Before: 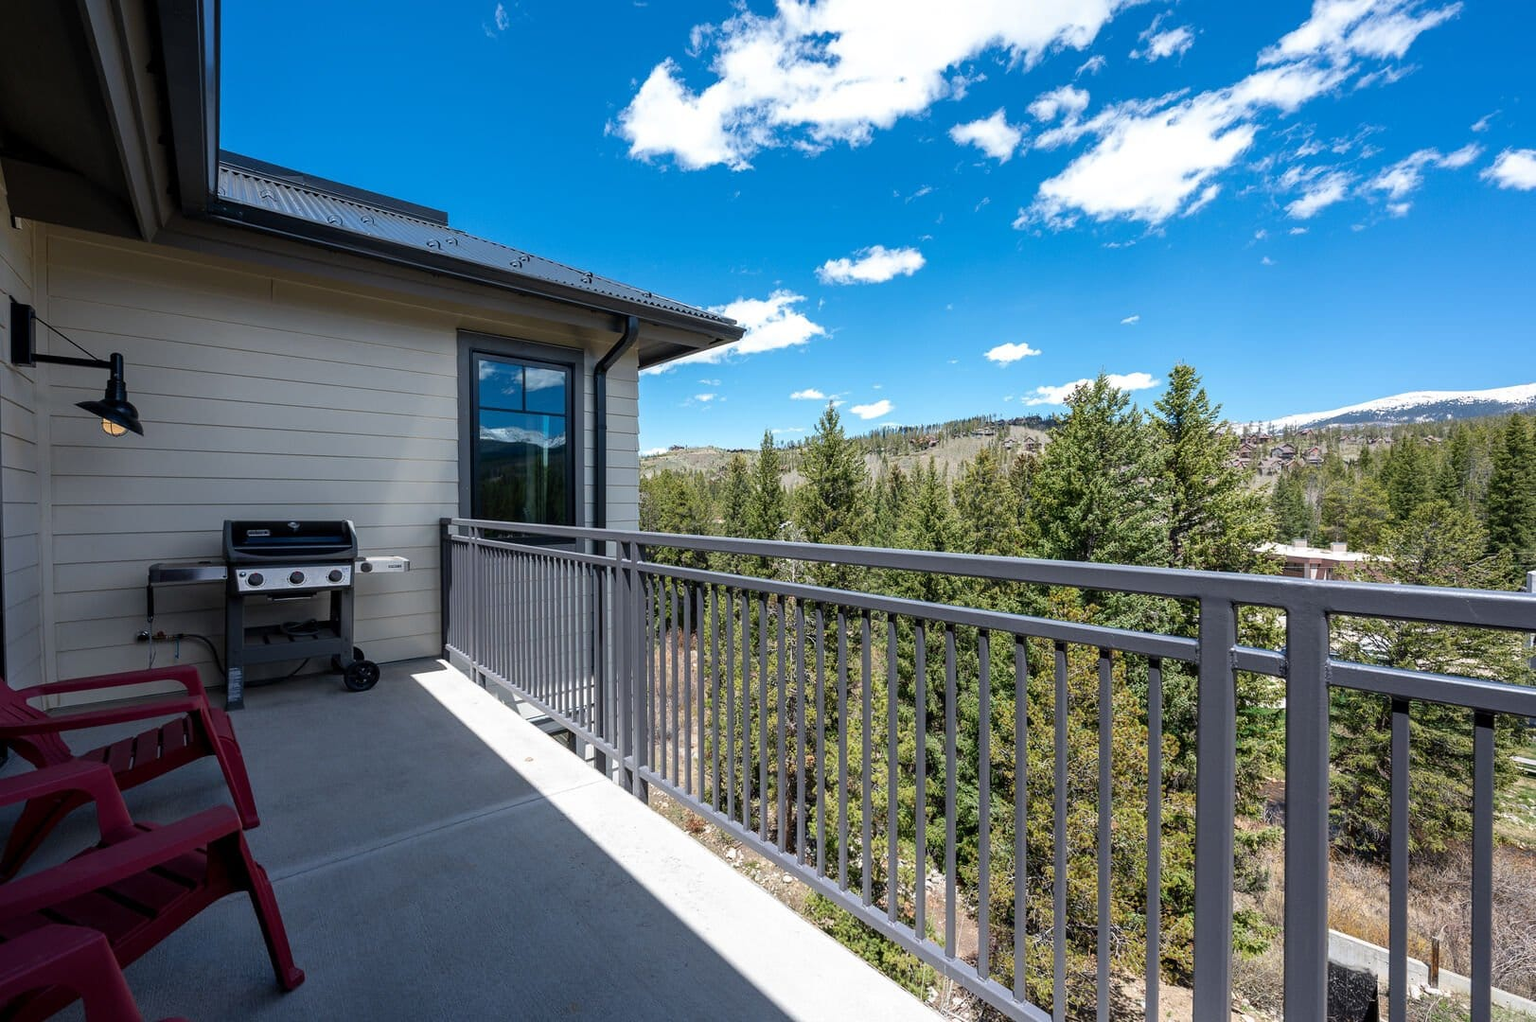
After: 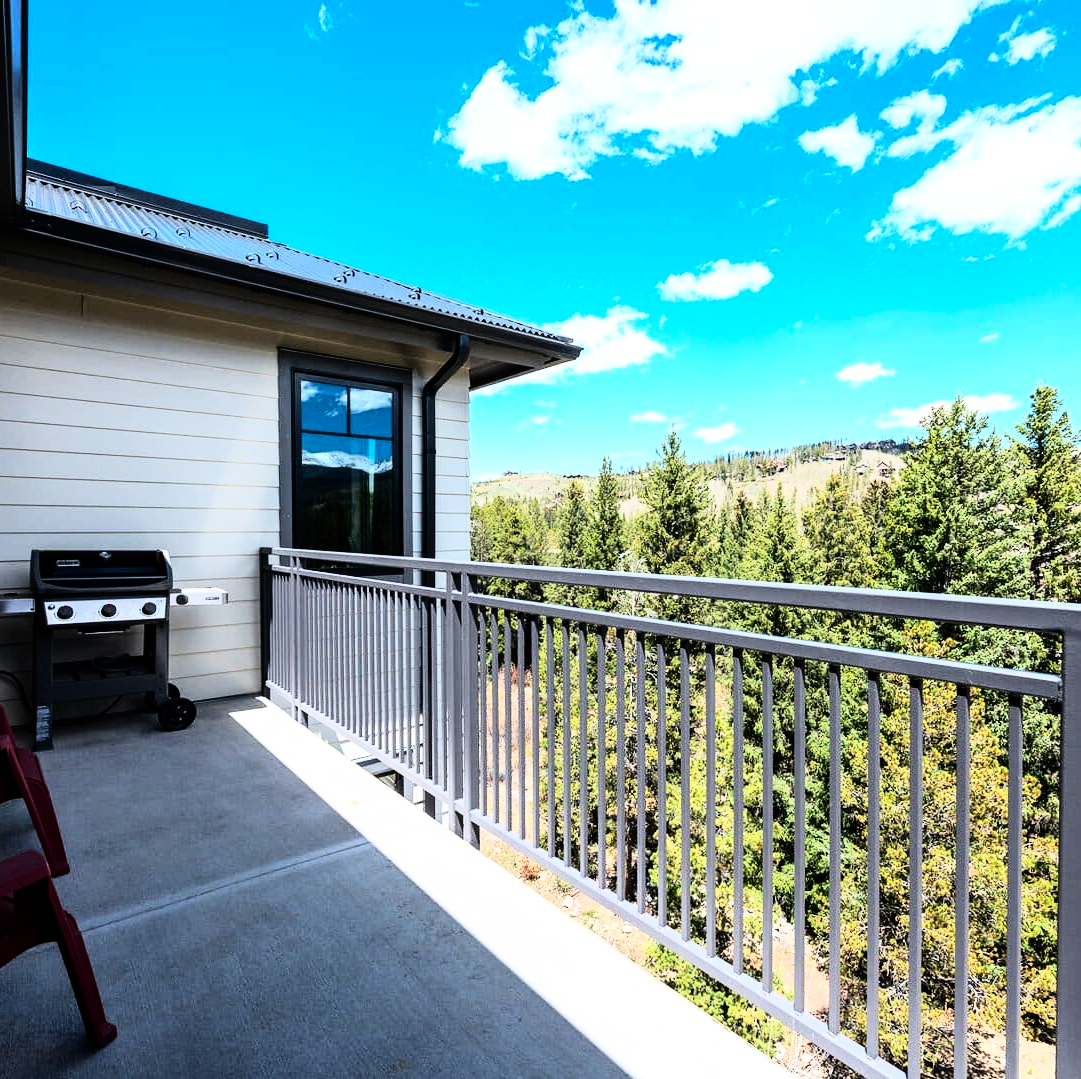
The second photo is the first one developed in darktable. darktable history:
contrast brightness saturation: saturation 0.13
crop and rotate: left 12.673%, right 20.66%
rgb curve: curves: ch0 [(0, 0) (0.21, 0.15) (0.24, 0.21) (0.5, 0.75) (0.75, 0.96) (0.89, 0.99) (1, 1)]; ch1 [(0, 0.02) (0.21, 0.13) (0.25, 0.2) (0.5, 0.67) (0.75, 0.9) (0.89, 0.97) (1, 1)]; ch2 [(0, 0.02) (0.21, 0.13) (0.25, 0.2) (0.5, 0.67) (0.75, 0.9) (0.89, 0.97) (1, 1)], compensate middle gray true
